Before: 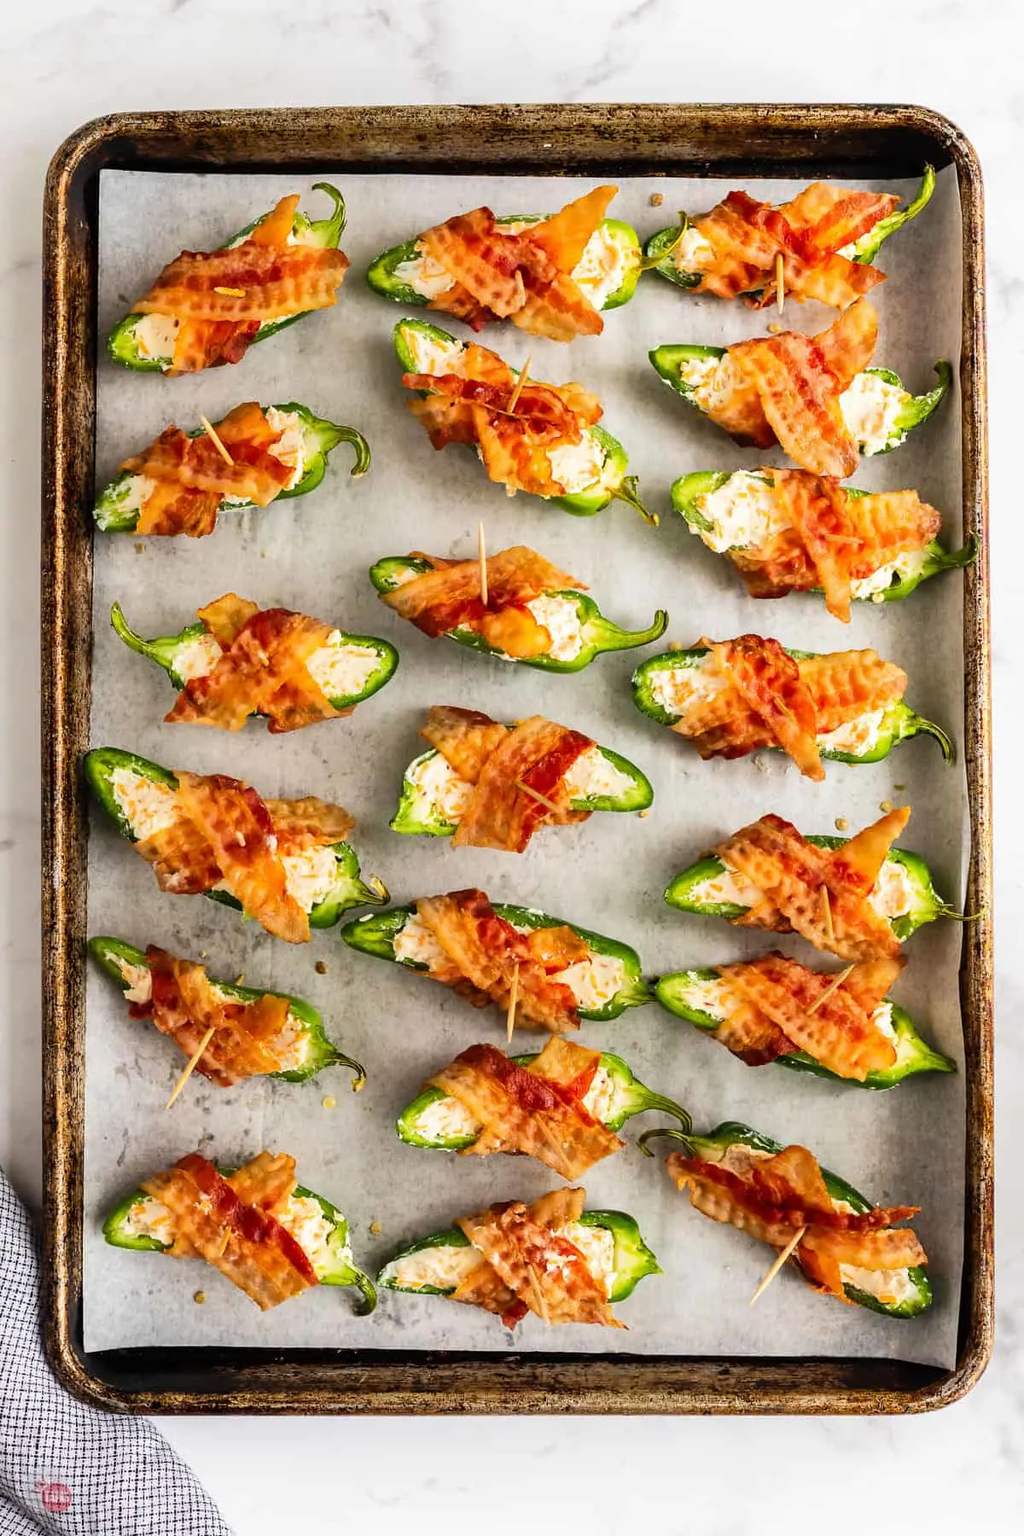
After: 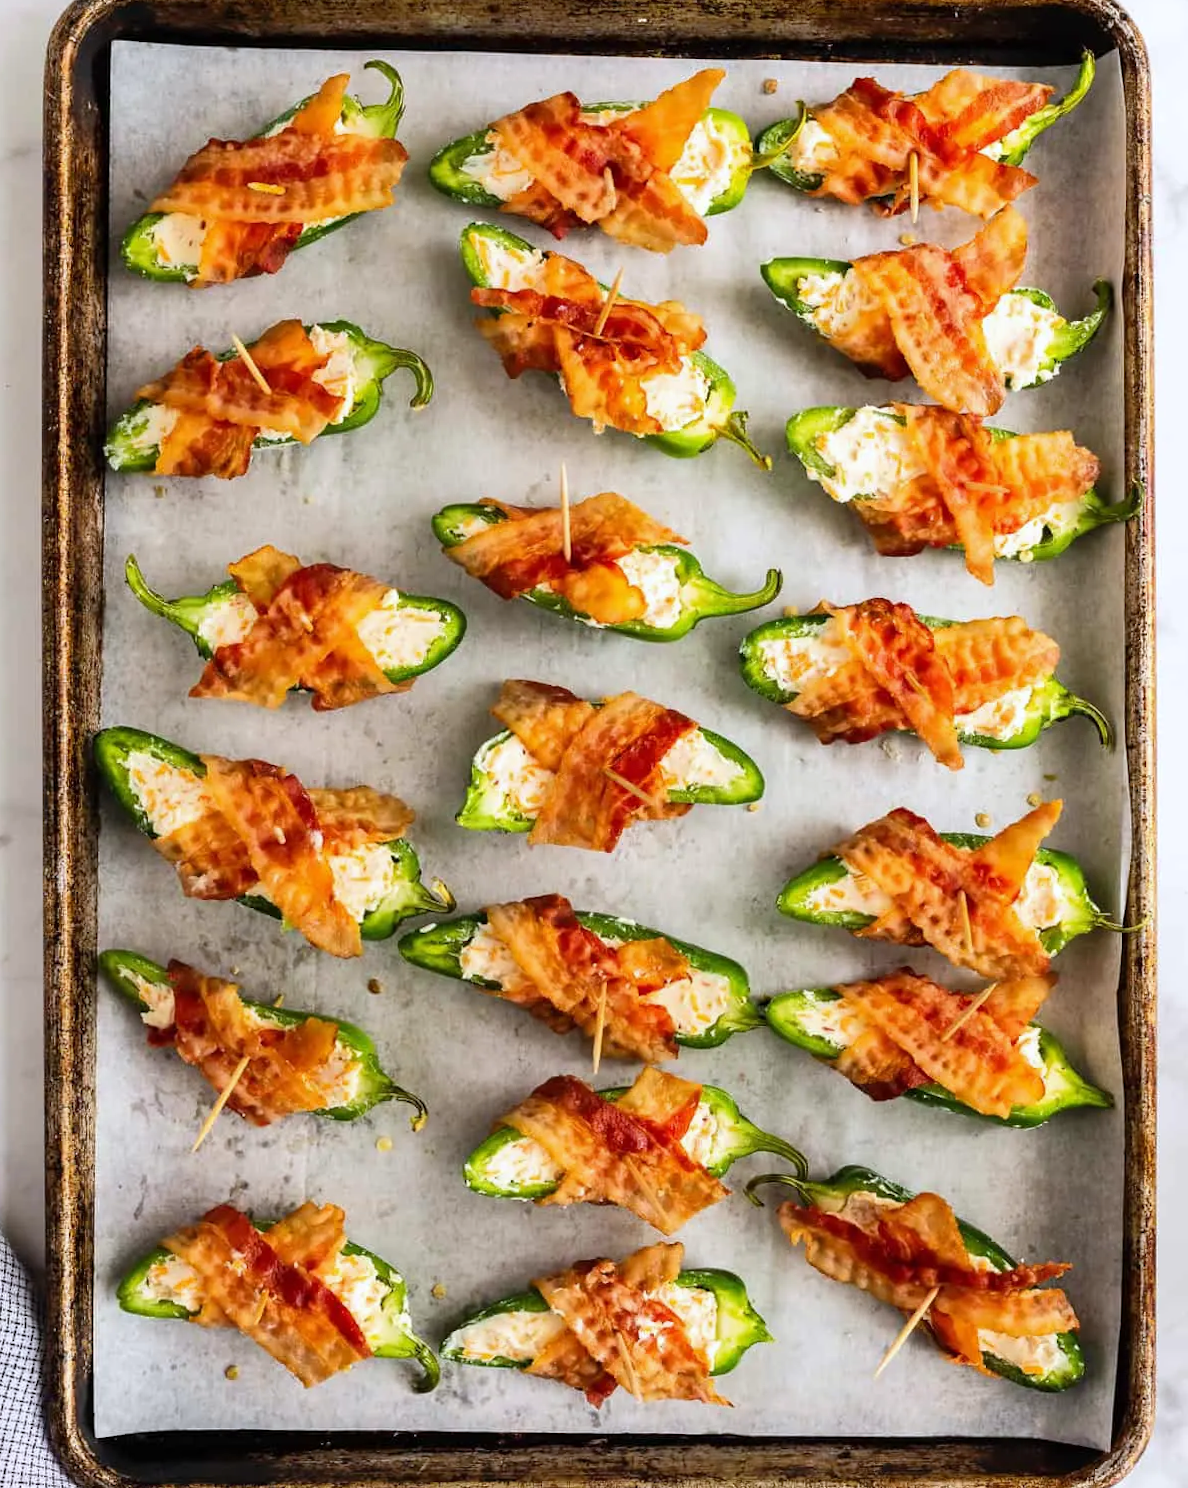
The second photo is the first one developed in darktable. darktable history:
crop: top 7.625%, bottom 8.027%
rotate and perspective: rotation 0.174°, lens shift (vertical) 0.013, lens shift (horizontal) 0.019, shear 0.001, automatic cropping original format, crop left 0.007, crop right 0.991, crop top 0.016, crop bottom 0.997
white balance: red 0.983, blue 1.036
